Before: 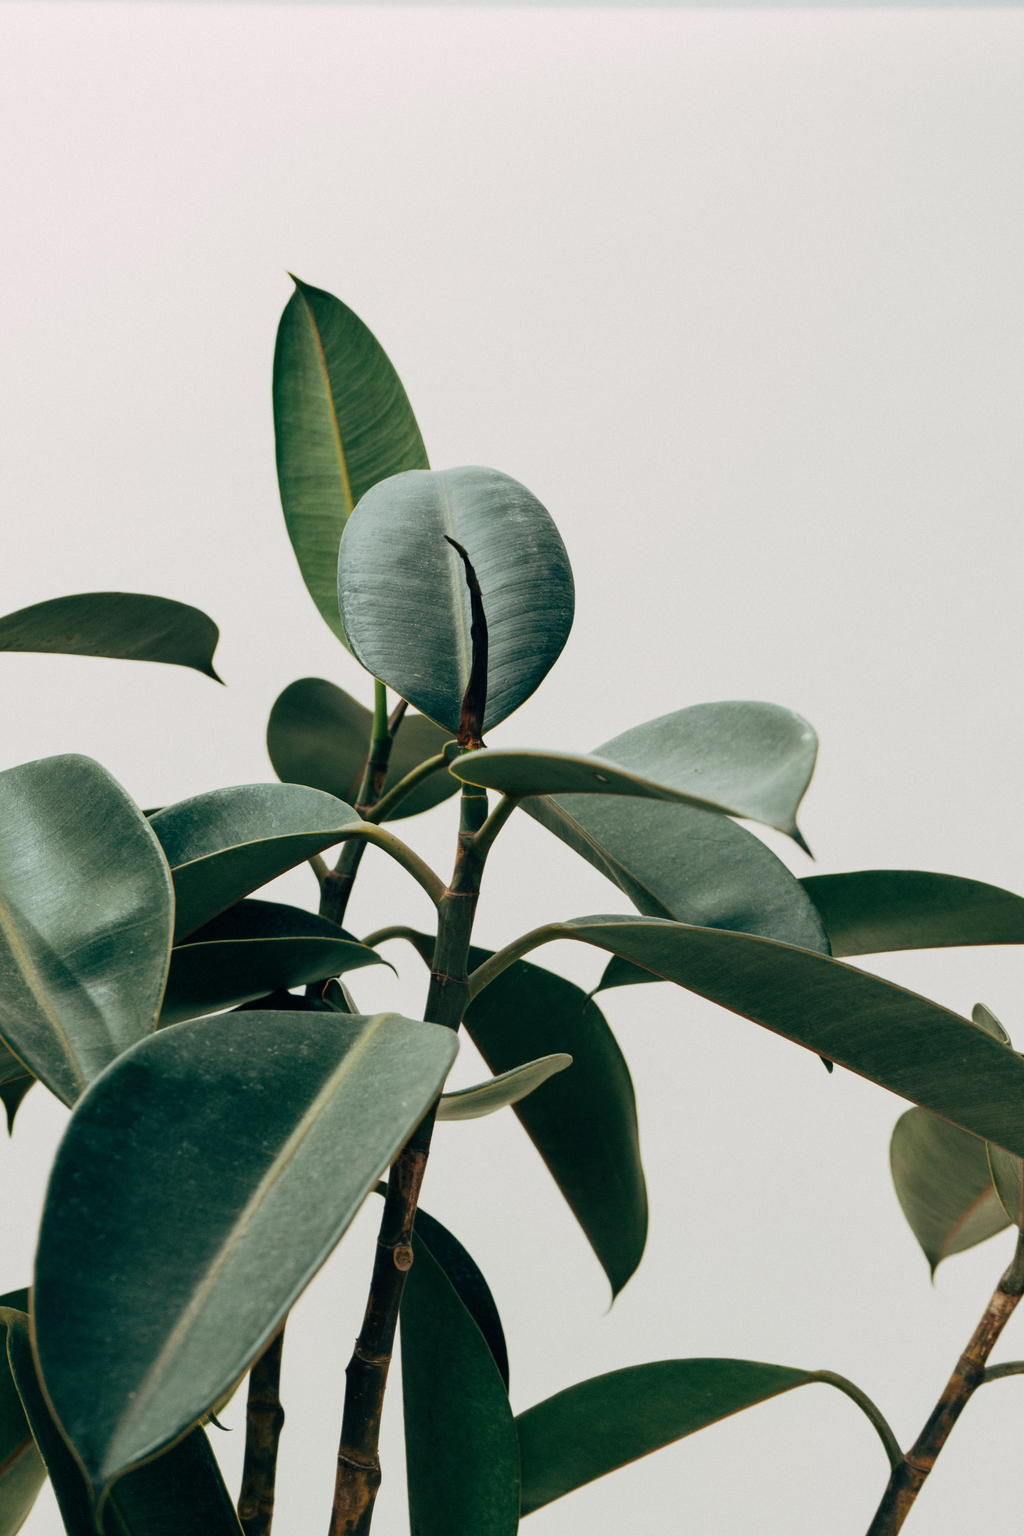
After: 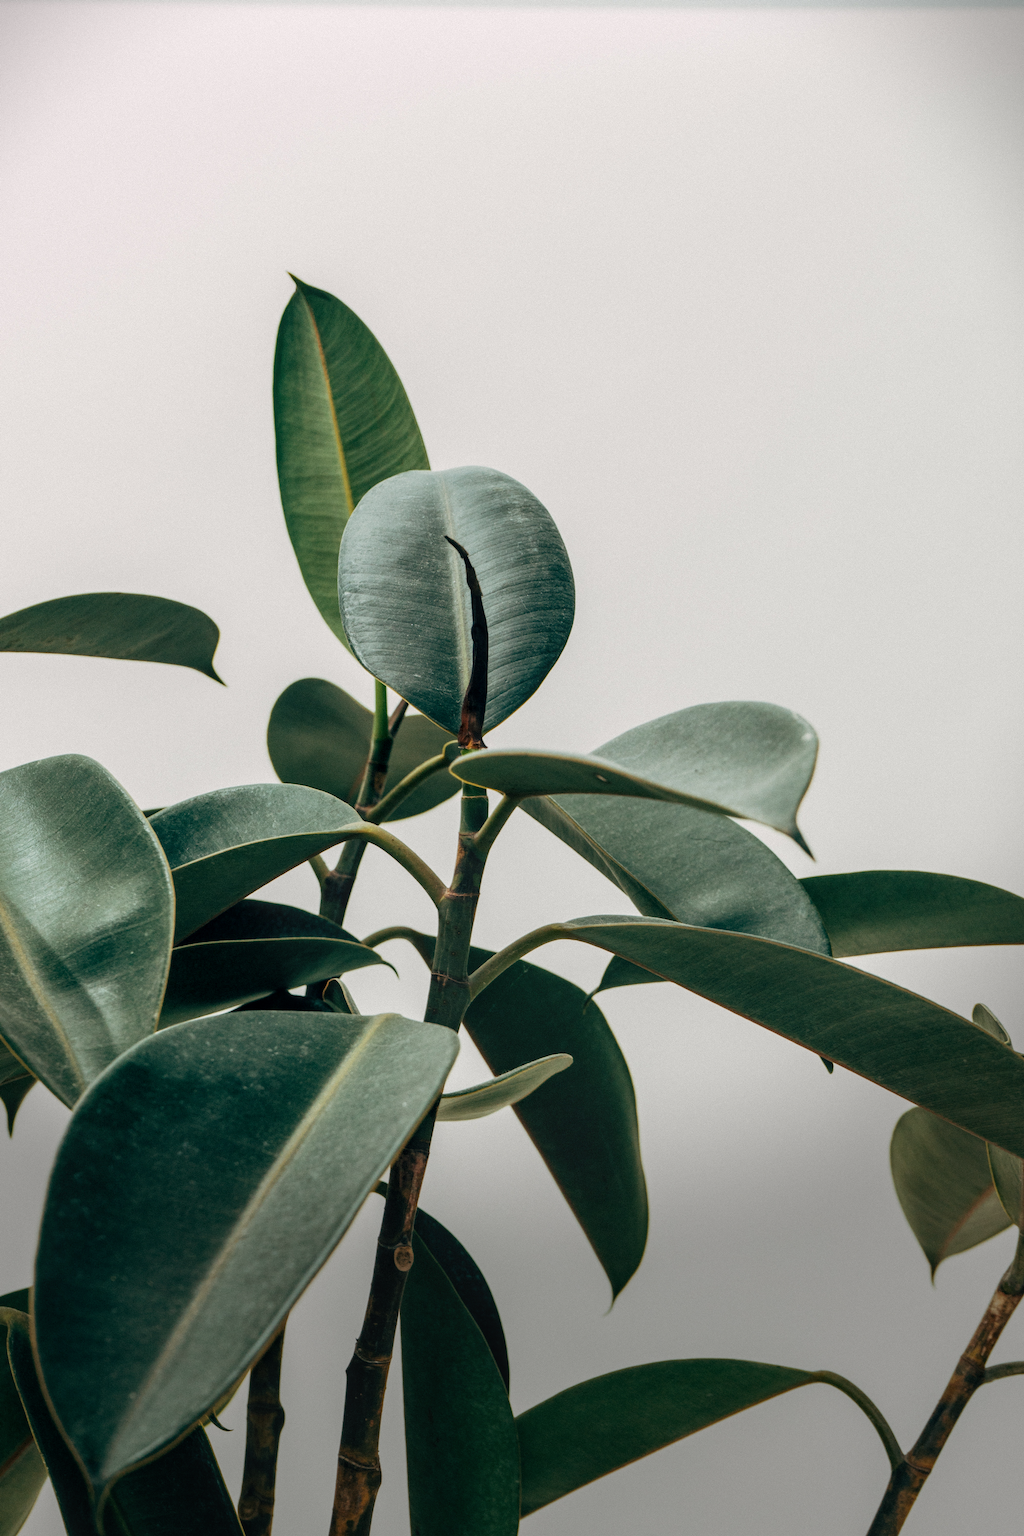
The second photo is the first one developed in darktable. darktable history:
local contrast: on, module defaults
vignetting: fall-off start 68.33%, fall-off radius 30%, saturation 0.042, center (-0.066, -0.311), width/height ratio 0.992, shape 0.85, dithering 8-bit output
